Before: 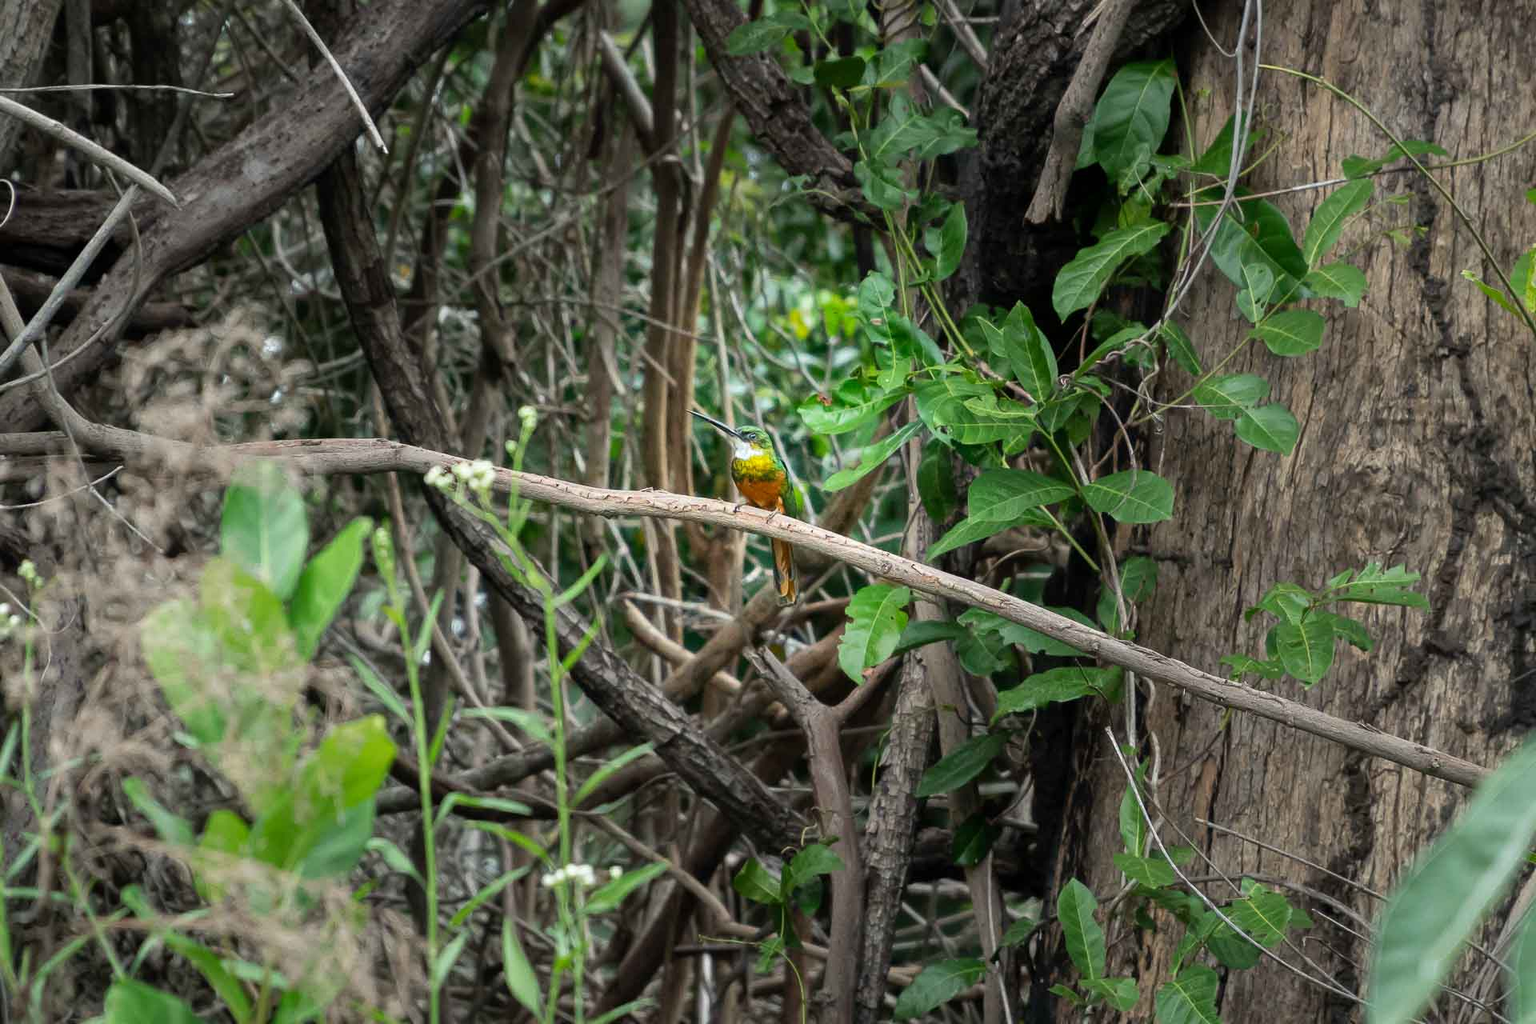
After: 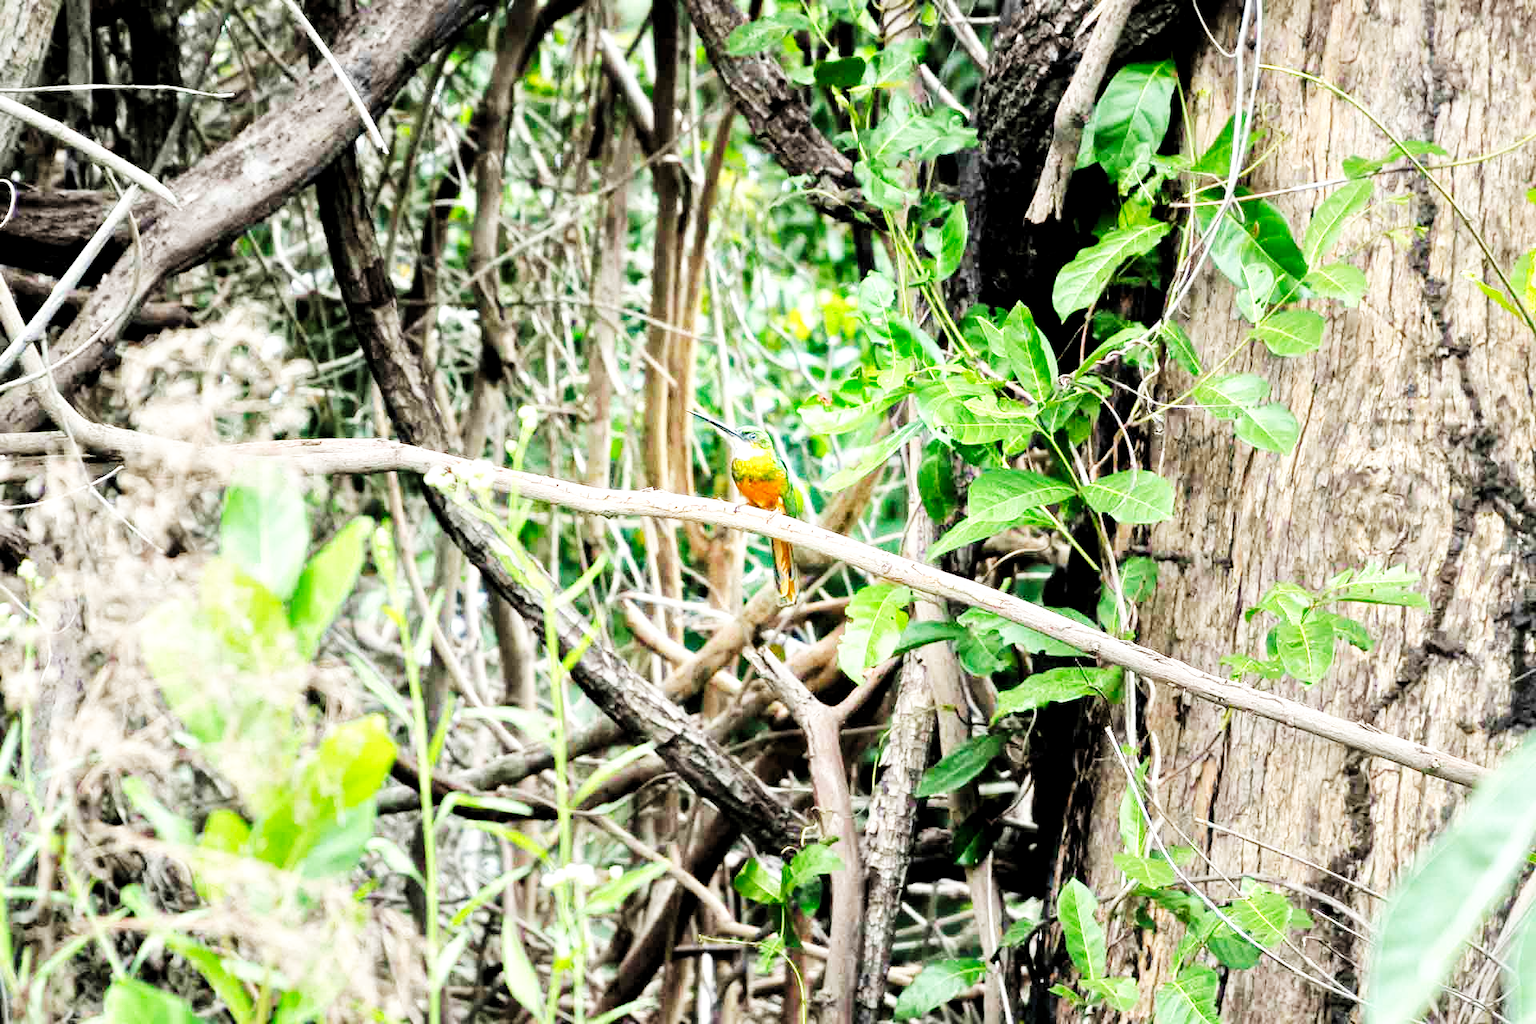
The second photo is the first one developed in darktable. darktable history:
tone equalizer: -7 EV 0.14 EV, -6 EV 0.611 EV, -5 EV 1.14 EV, -4 EV 1.3 EV, -3 EV 1.15 EV, -2 EV 0.6 EV, -1 EV 0.156 EV, luminance estimator HSV value / RGB max
levels: levels [0.026, 0.507, 0.987]
base curve: curves: ch0 [(0, 0) (0.007, 0.004) (0.027, 0.03) (0.046, 0.07) (0.207, 0.54) (0.442, 0.872) (0.673, 0.972) (1, 1)], preserve colors none
